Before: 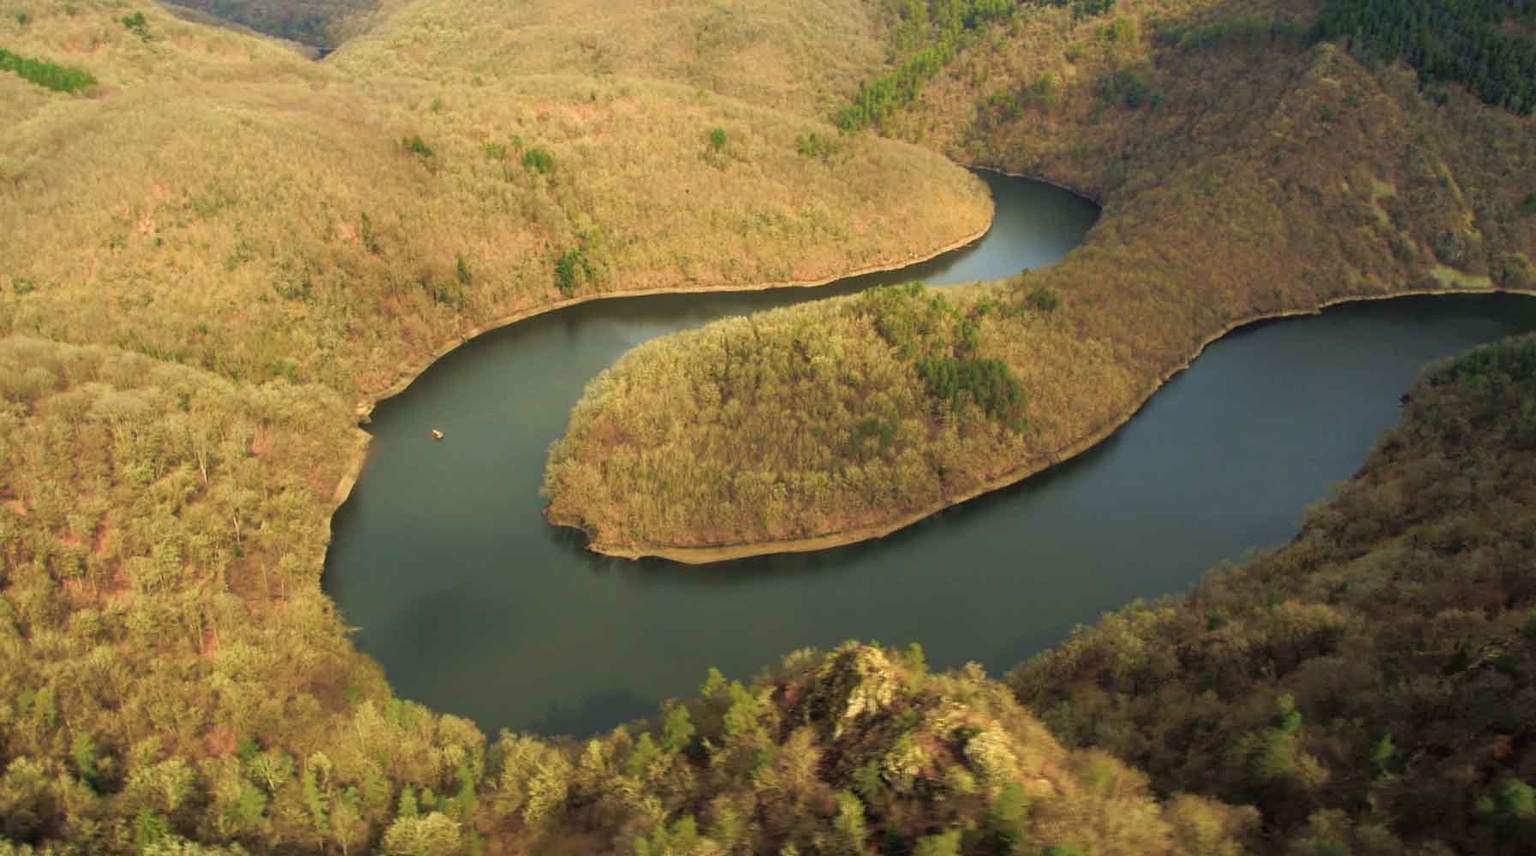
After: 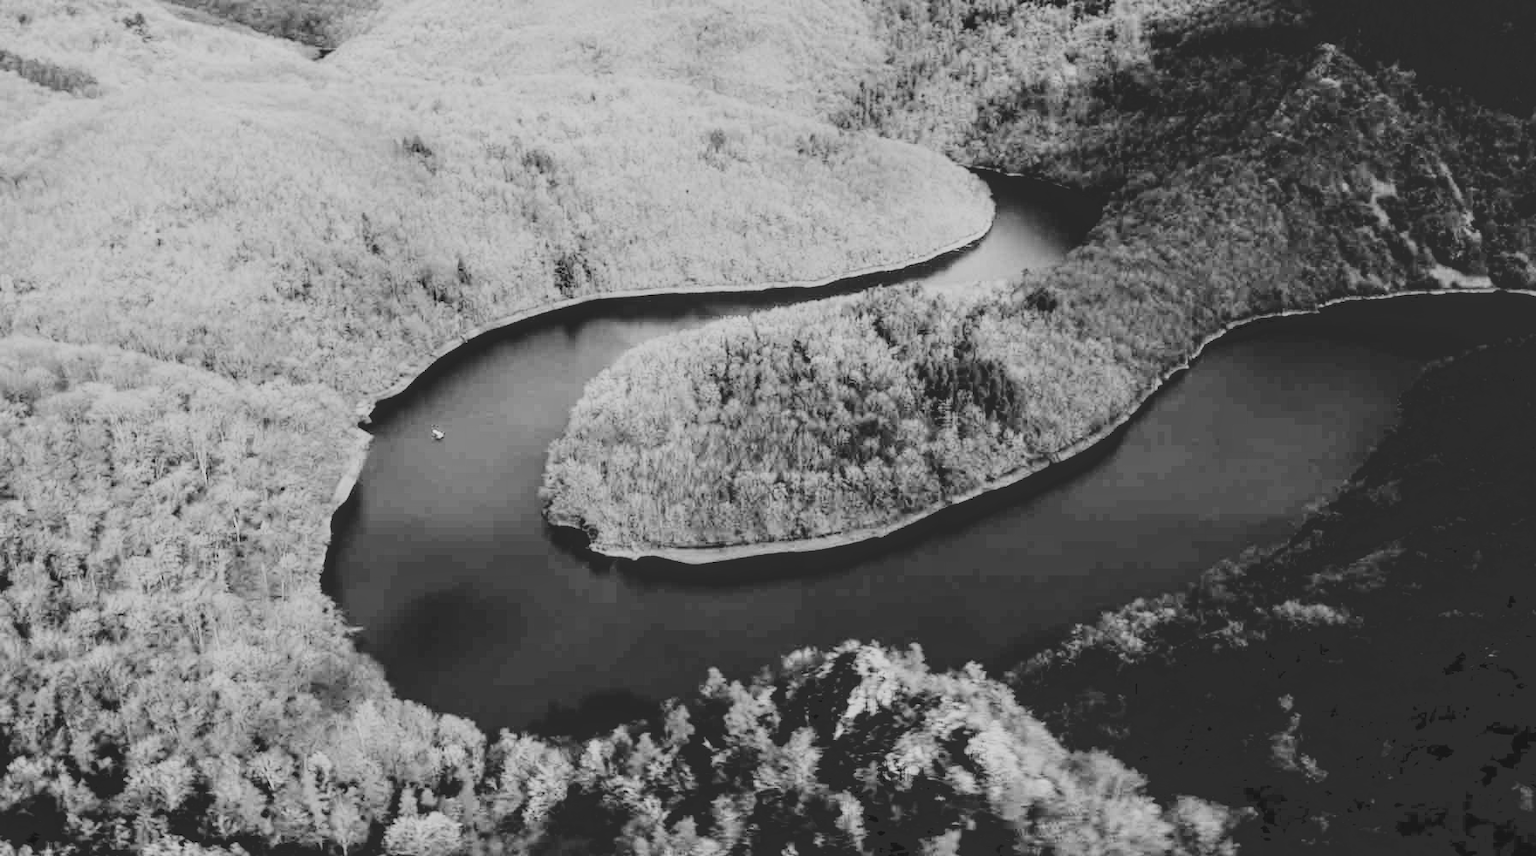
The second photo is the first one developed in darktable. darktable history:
monochrome: on, module defaults
color balance: output saturation 110%
color contrast: green-magenta contrast 1.69, blue-yellow contrast 1.49
local contrast: on, module defaults
filmic rgb: black relative exposure -5 EV, white relative exposure 3.5 EV, hardness 3.19, contrast 1.3, highlights saturation mix -50%
tone curve: curves: ch0 [(0, 0) (0.003, 0.185) (0.011, 0.185) (0.025, 0.187) (0.044, 0.185) (0.069, 0.185) (0.1, 0.18) (0.136, 0.18) (0.177, 0.179) (0.224, 0.202) (0.277, 0.252) (0.335, 0.343) (0.399, 0.452) (0.468, 0.553) (0.543, 0.643) (0.623, 0.717) (0.709, 0.778) (0.801, 0.82) (0.898, 0.856) (1, 1)], preserve colors none
